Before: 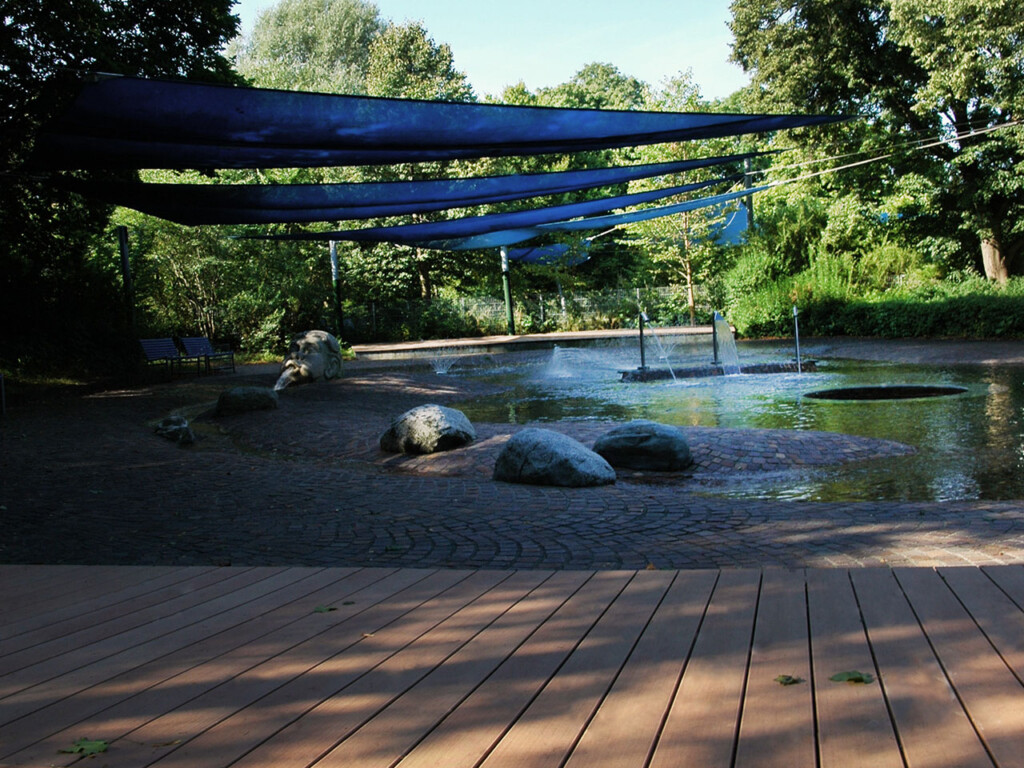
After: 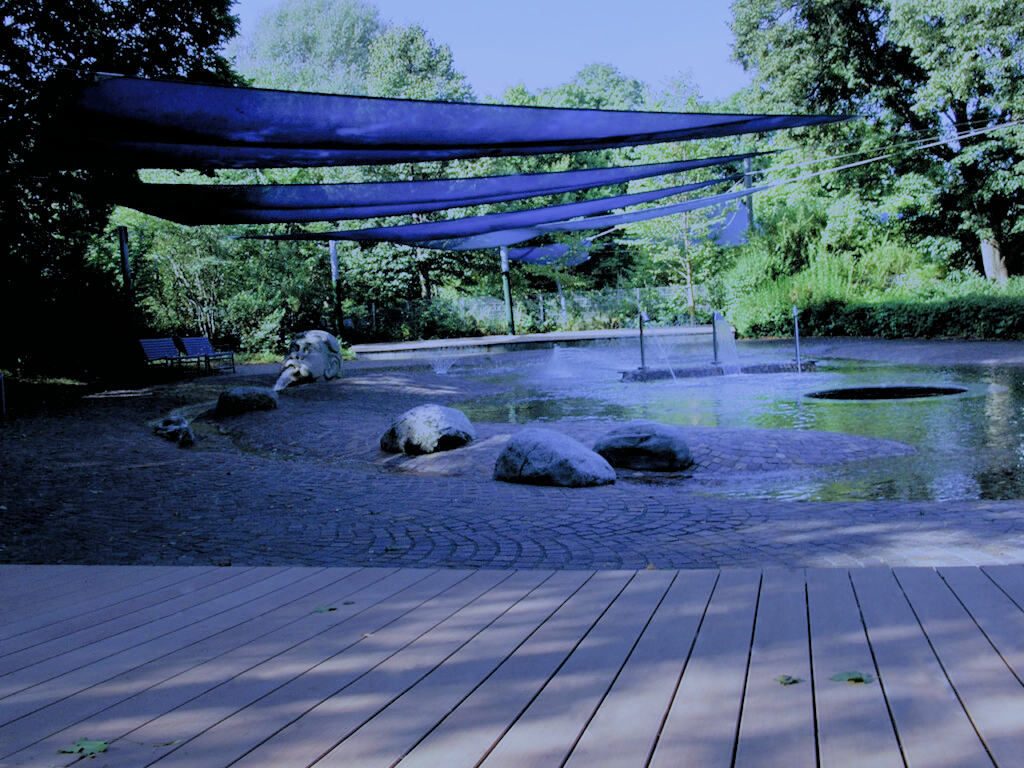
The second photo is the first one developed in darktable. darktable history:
filmic rgb: black relative exposure -4.42 EV, white relative exposure 6.58 EV, hardness 1.85, contrast 0.5
exposure: black level correction 0, exposure 1.2 EV, compensate highlight preservation false
white balance: red 0.766, blue 1.537
